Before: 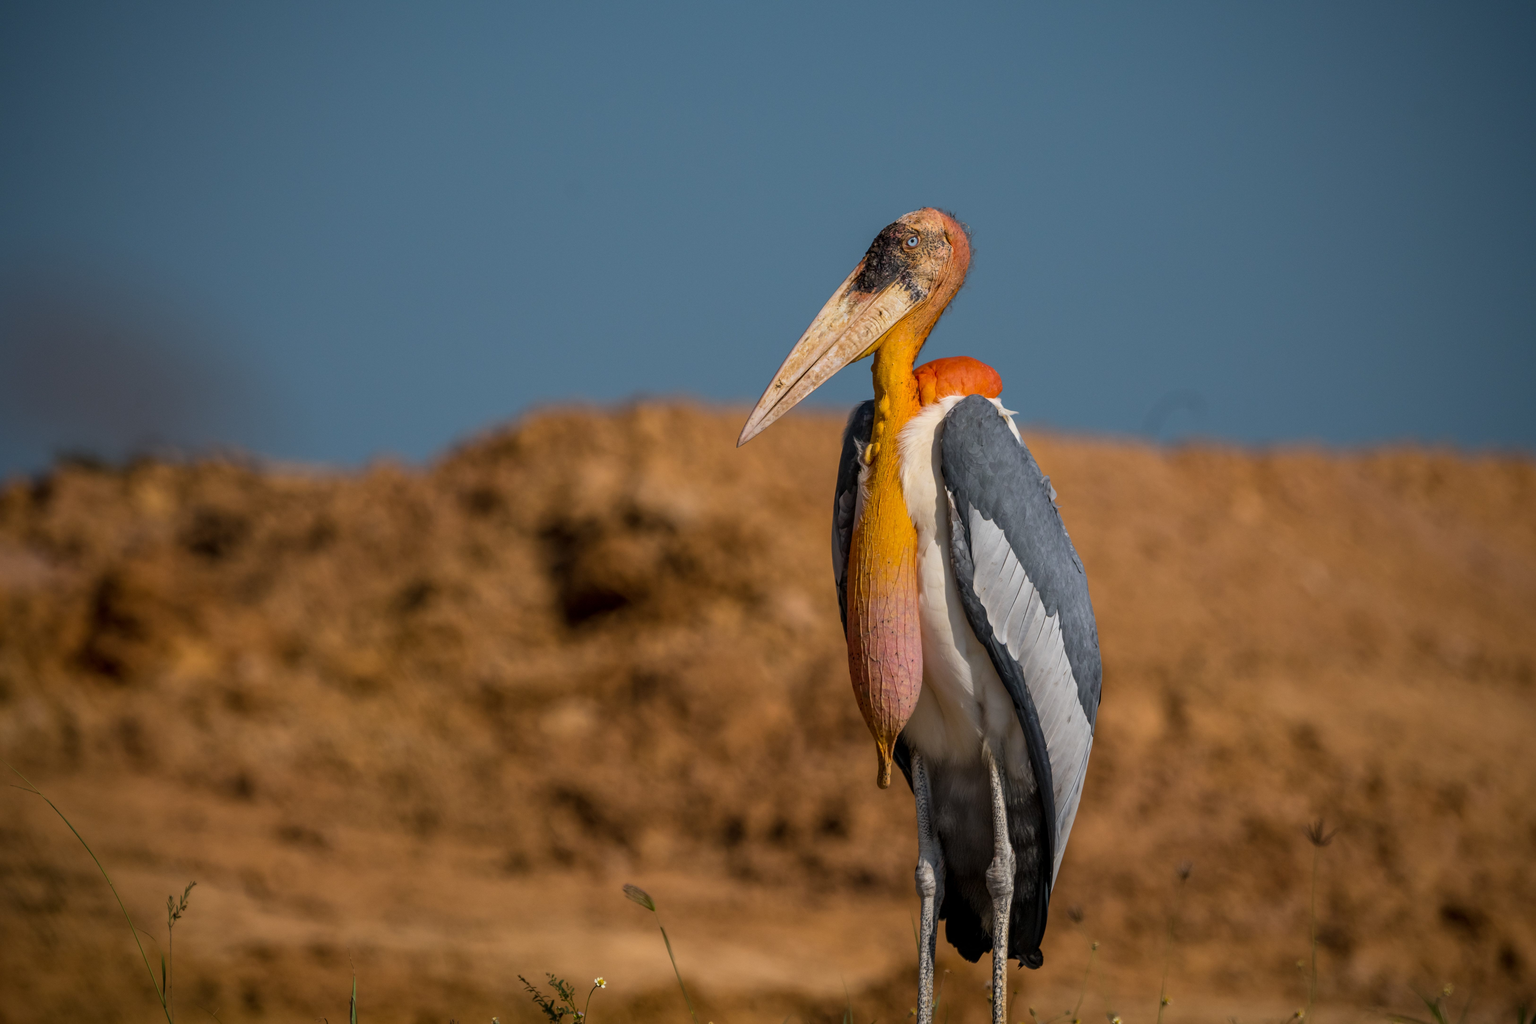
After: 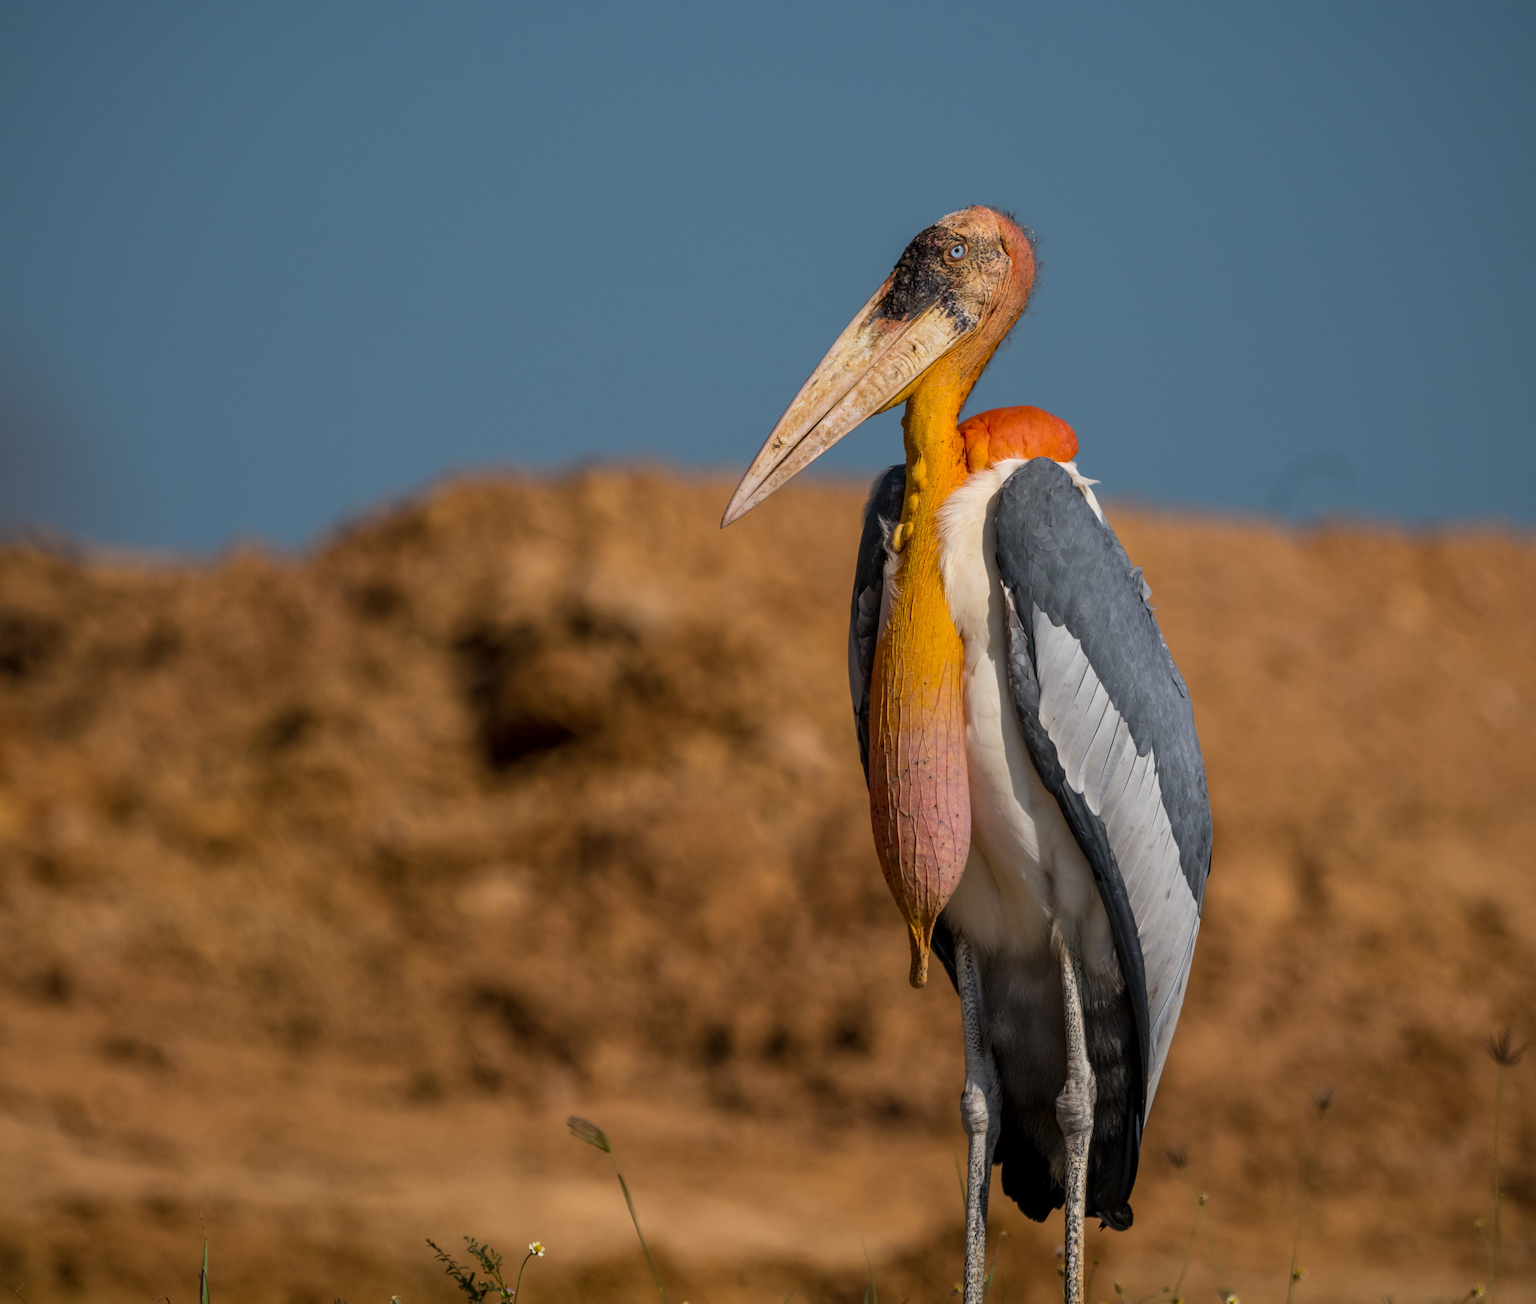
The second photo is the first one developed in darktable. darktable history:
crop and rotate: left 13.142%, top 5.389%, right 12.571%
